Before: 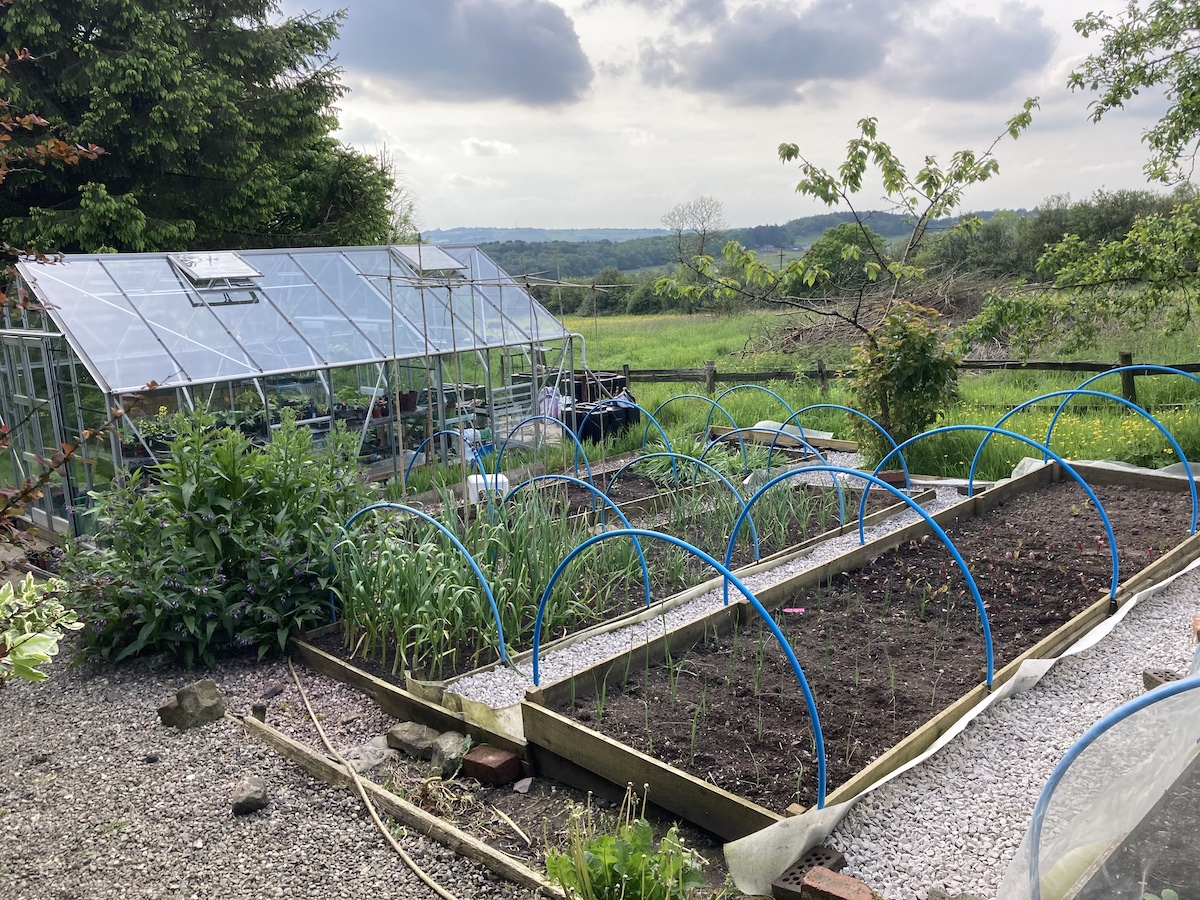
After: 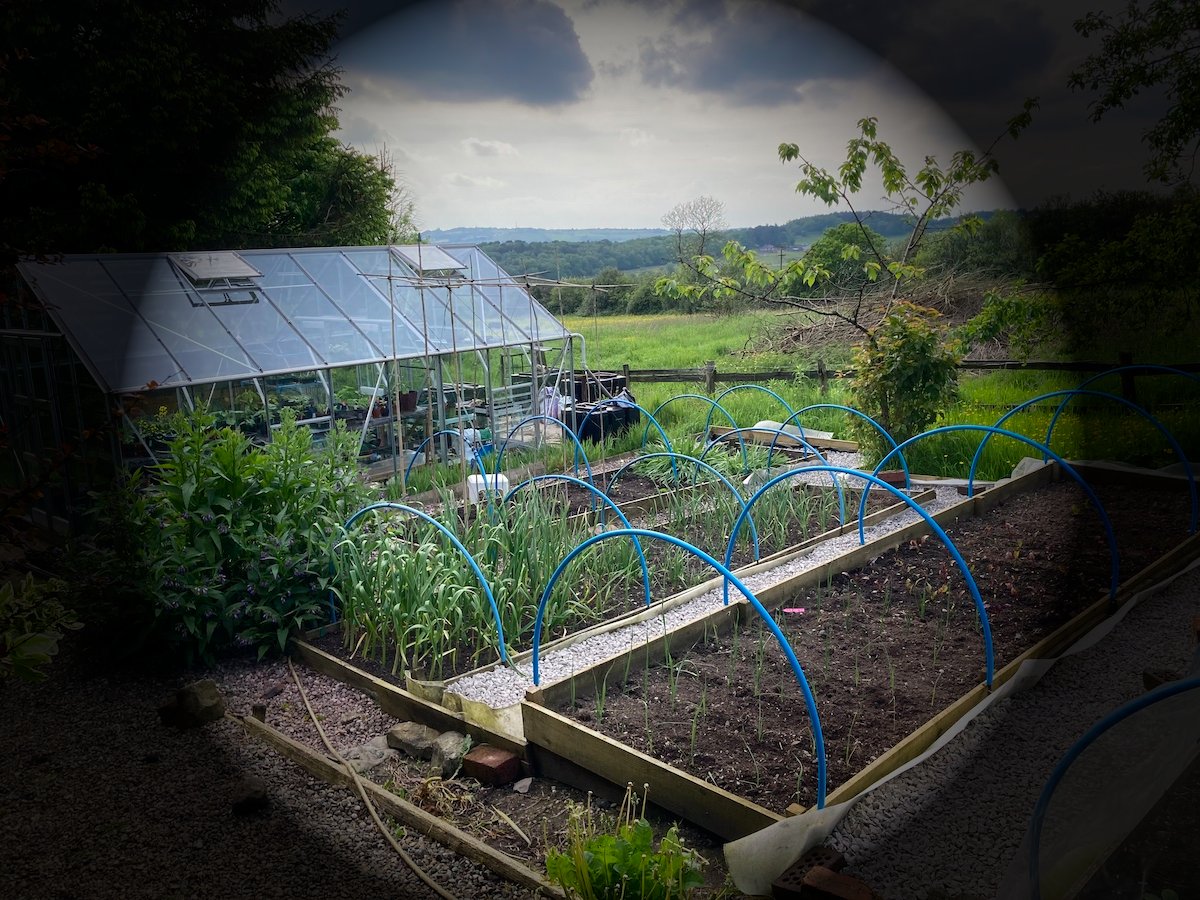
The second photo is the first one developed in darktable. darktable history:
vignetting: fall-off start 40.4%, fall-off radius 40.48%, brightness -0.984, saturation 0.494
